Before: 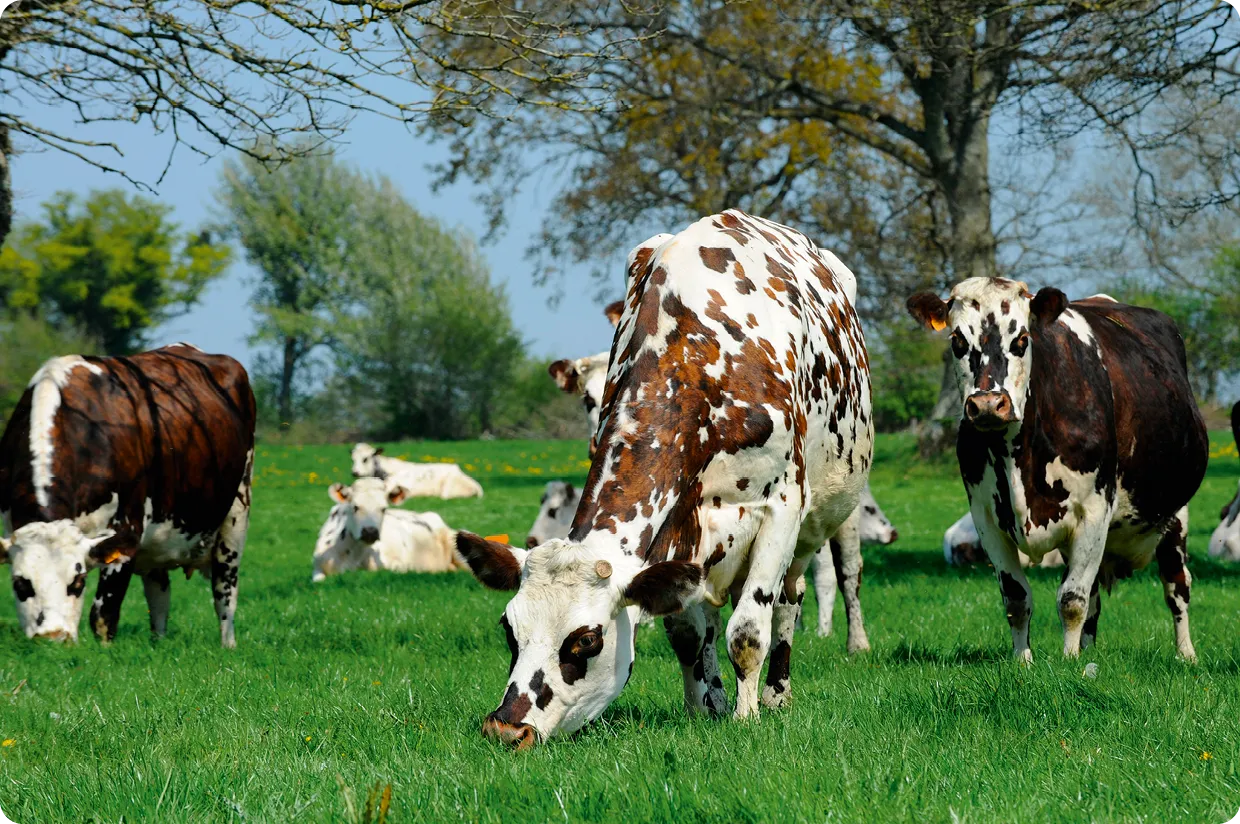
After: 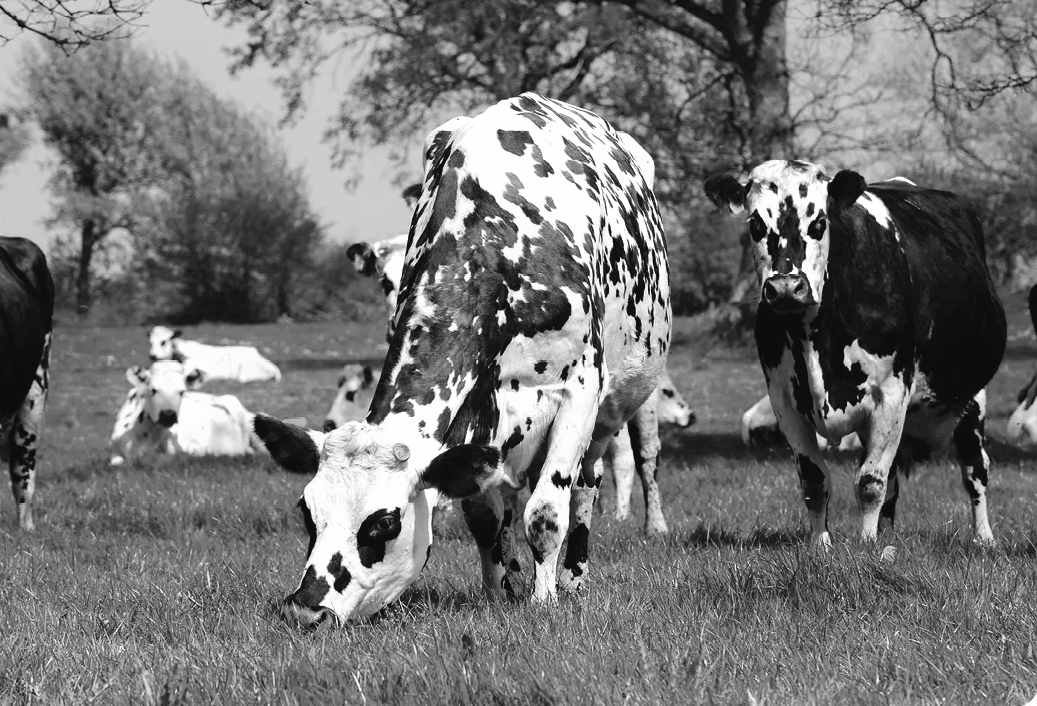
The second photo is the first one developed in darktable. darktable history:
tone equalizer: -8 EV -0.417 EV, -7 EV -0.389 EV, -6 EV -0.333 EV, -5 EV -0.222 EV, -3 EV 0.222 EV, -2 EV 0.333 EV, -1 EV 0.389 EV, +0 EV 0.417 EV, edges refinement/feathering 500, mask exposure compensation -1.57 EV, preserve details no
crop: left 16.315%, top 14.246%
color correction: highlights a* -5.3, highlights b* 9.8, shadows a* 9.8, shadows b* 24.26
velvia: strength 45%
monochrome: on, module defaults
shadows and highlights: shadows -70, highlights 35, soften with gaussian
